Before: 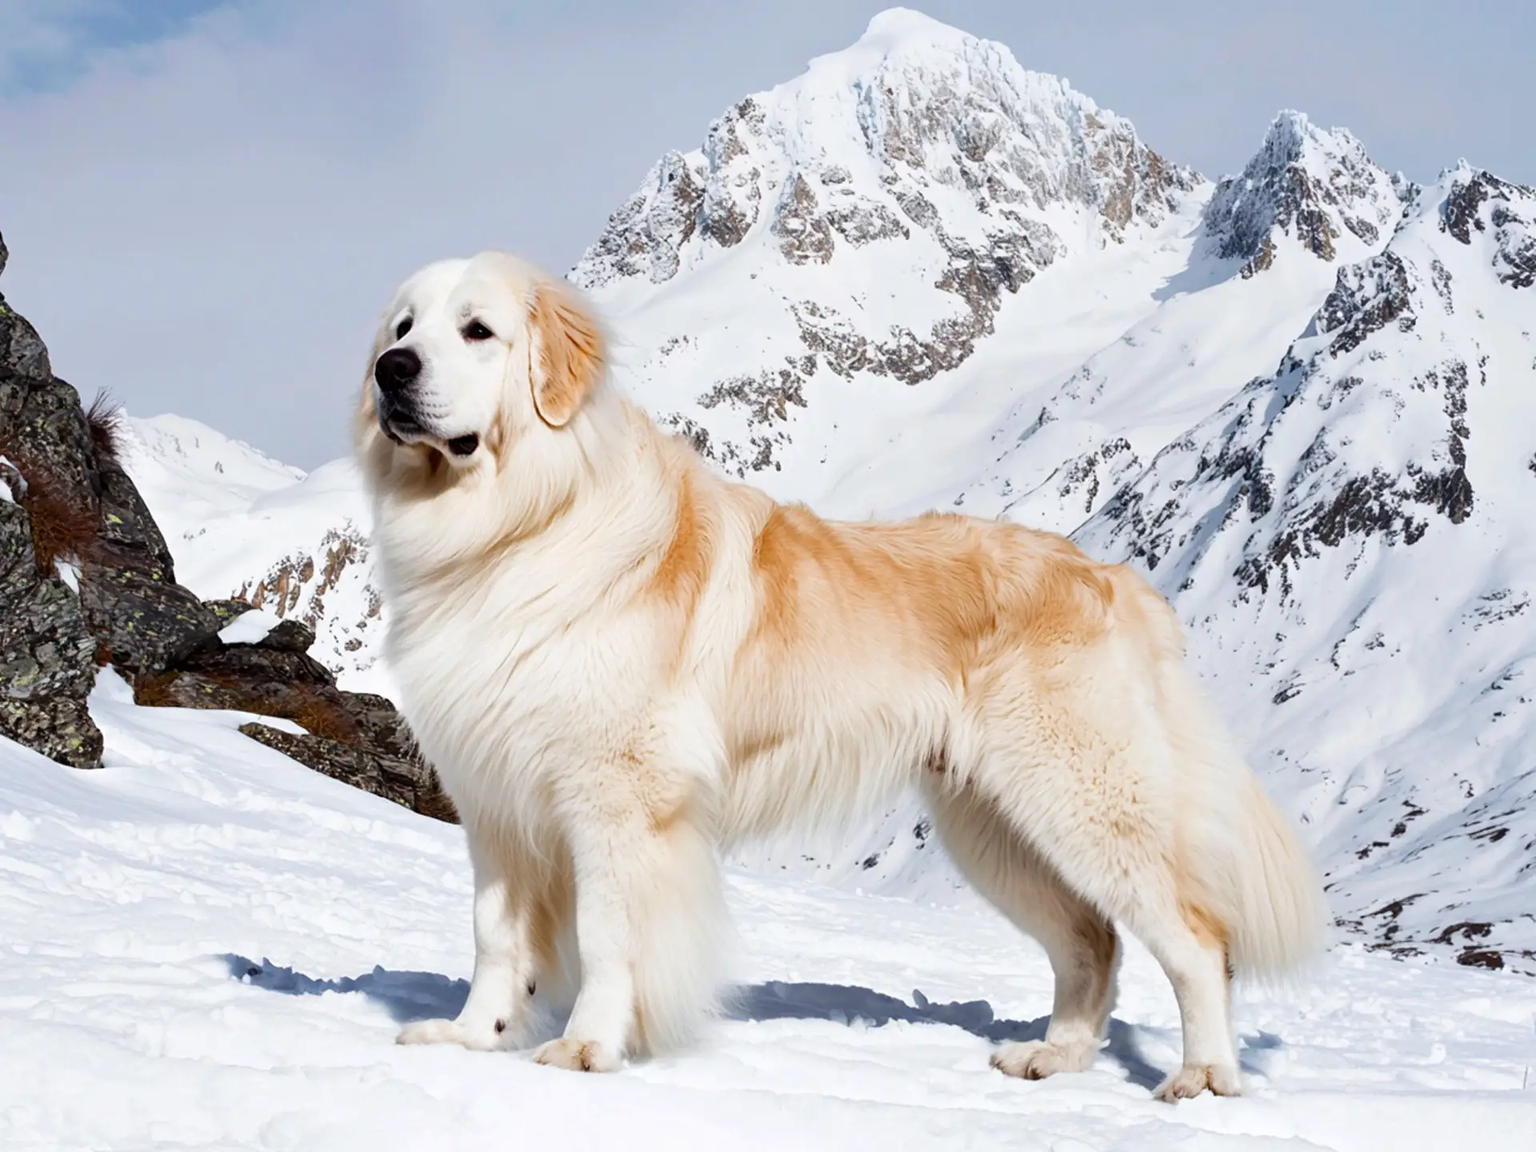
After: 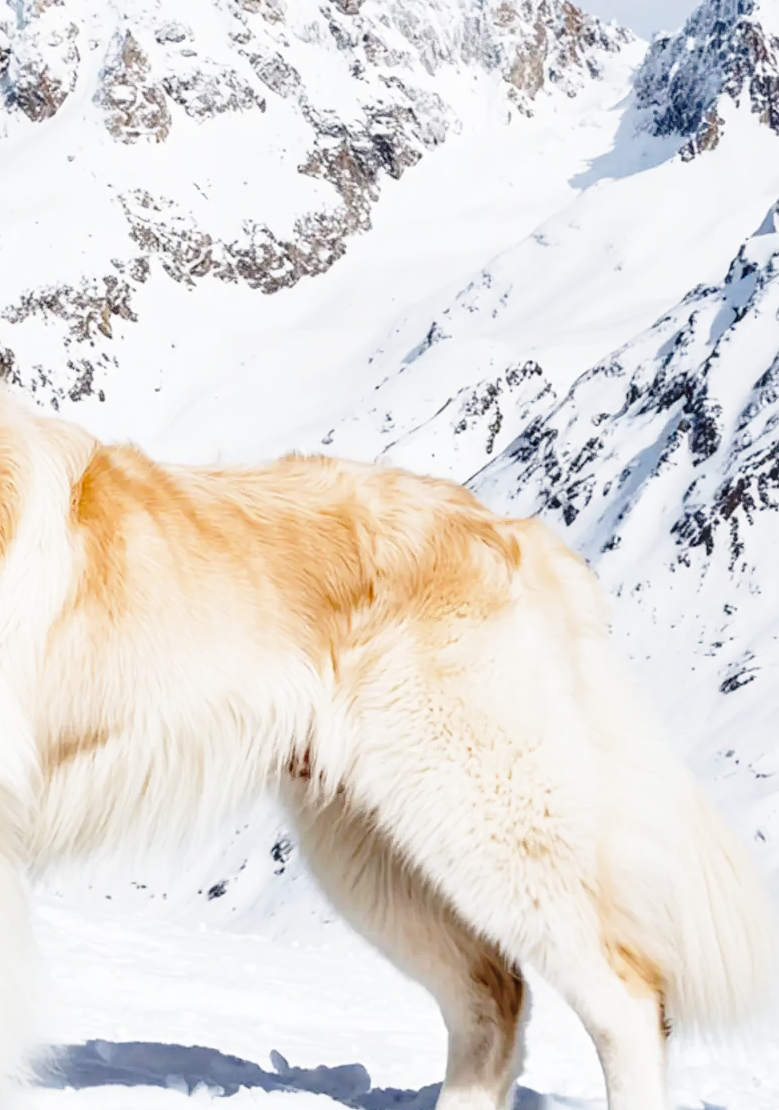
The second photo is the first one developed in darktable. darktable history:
base curve: curves: ch0 [(0, 0) (0.028, 0.03) (0.121, 0.232) (0.46, 0.748) (0.859, 0.968) (1, 1)], preserve colors none
local contrast: on, module defaults
exposure: exposure -0.177 EV, compensate highlight preservation false
crop: left 45.411%, top 13.048%, right 13.983%, bottom 9.832%
